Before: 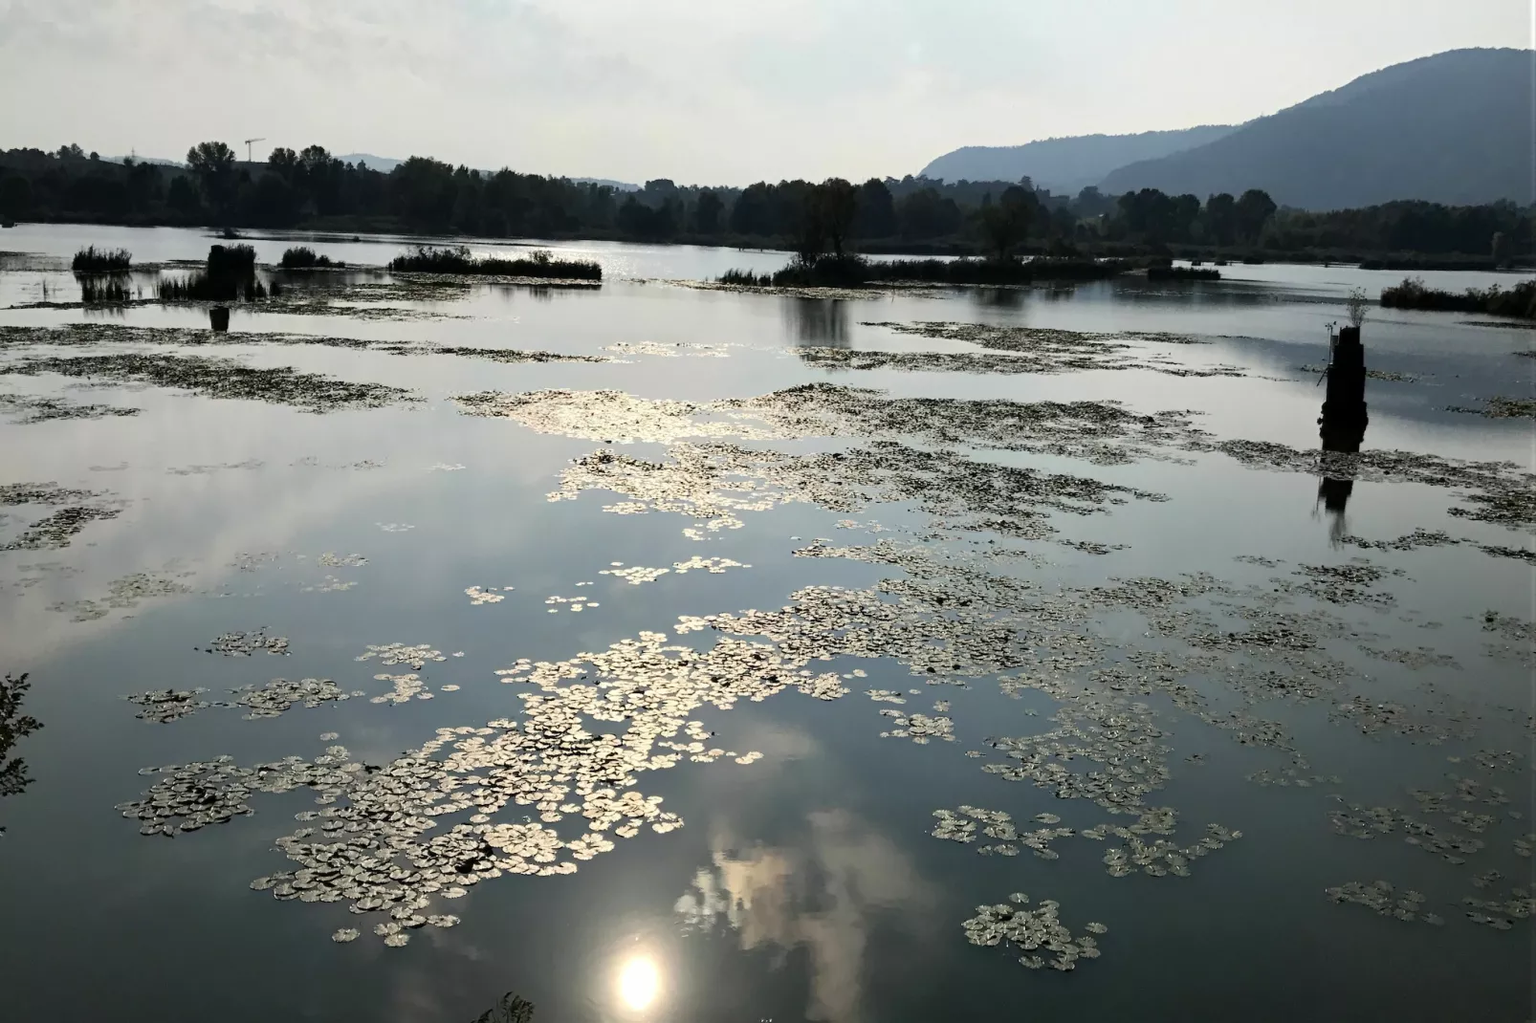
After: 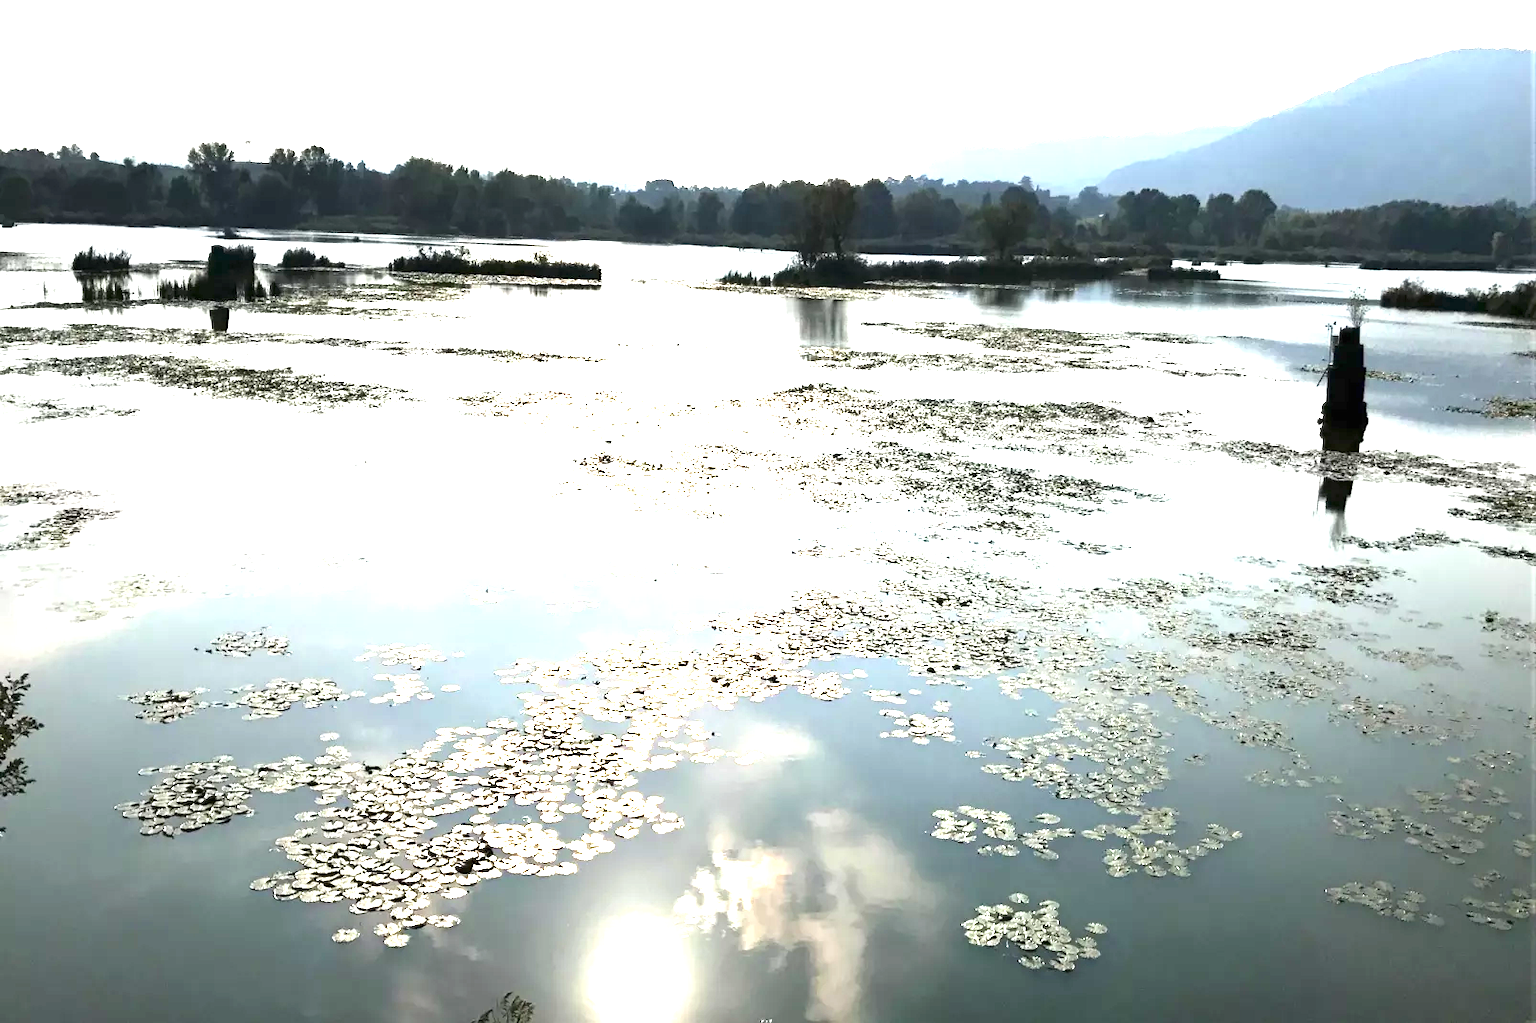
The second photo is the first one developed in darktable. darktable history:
exposure: black level correction 0, exposure 2.112 EV, compensate highlight preservation false
